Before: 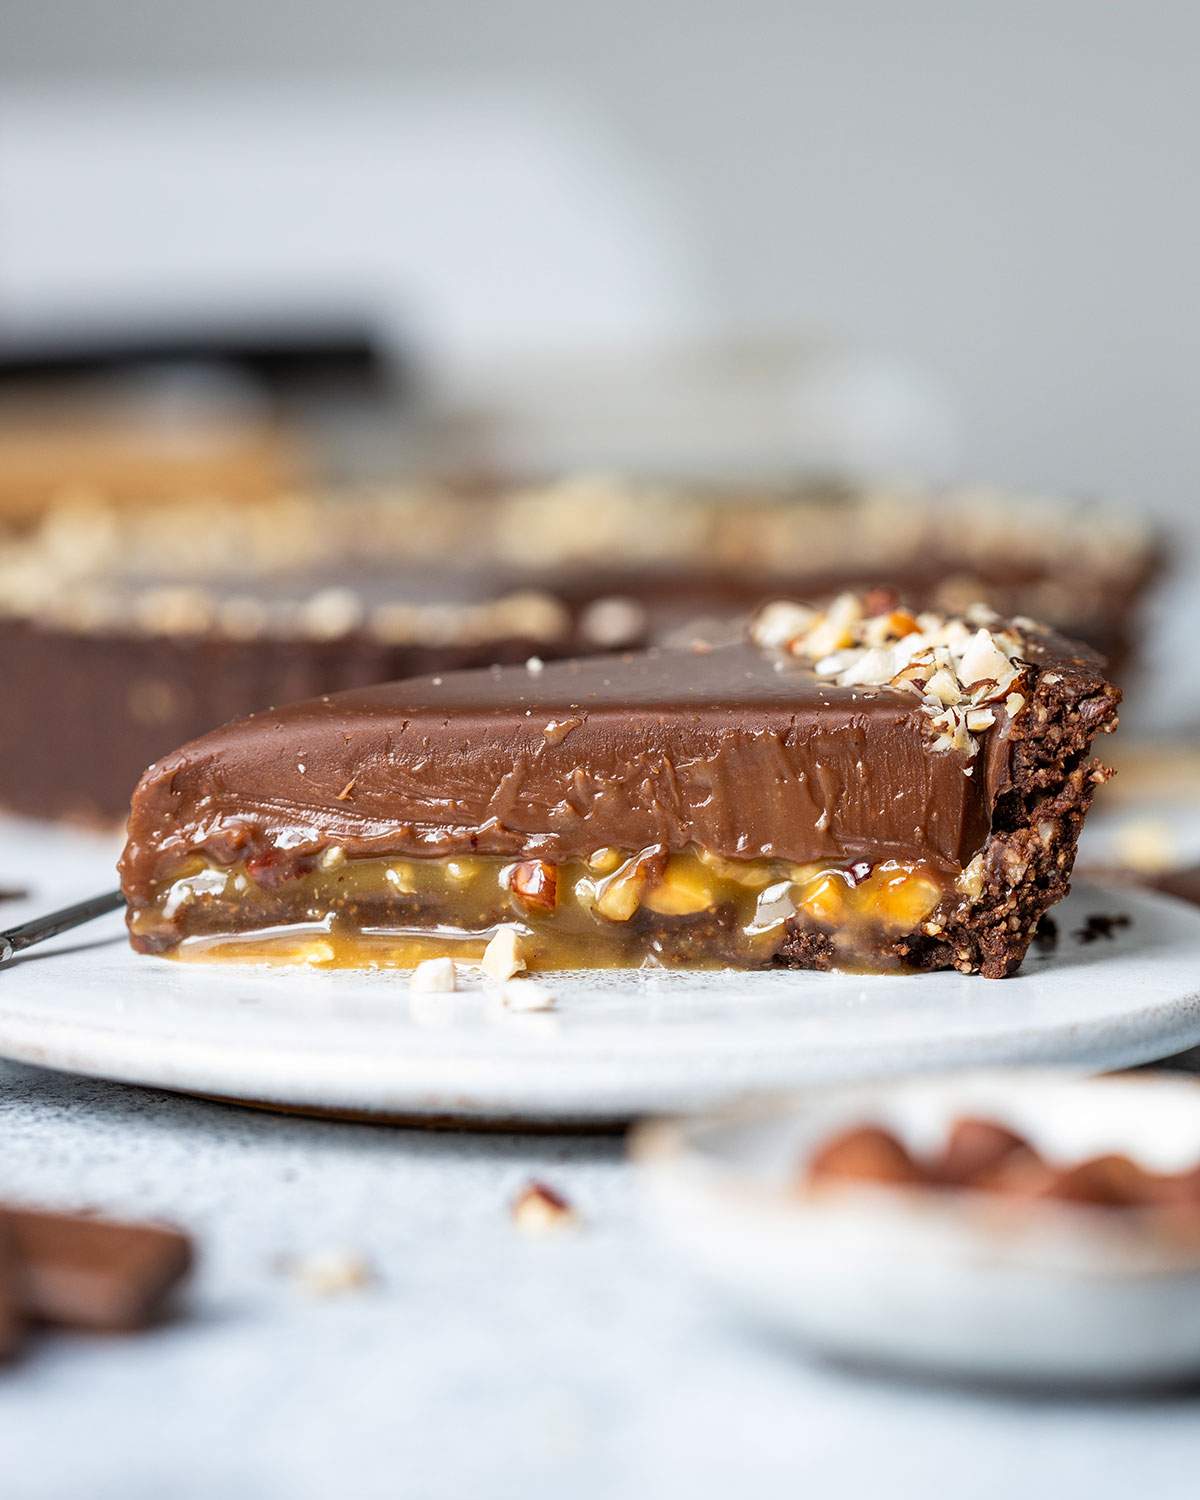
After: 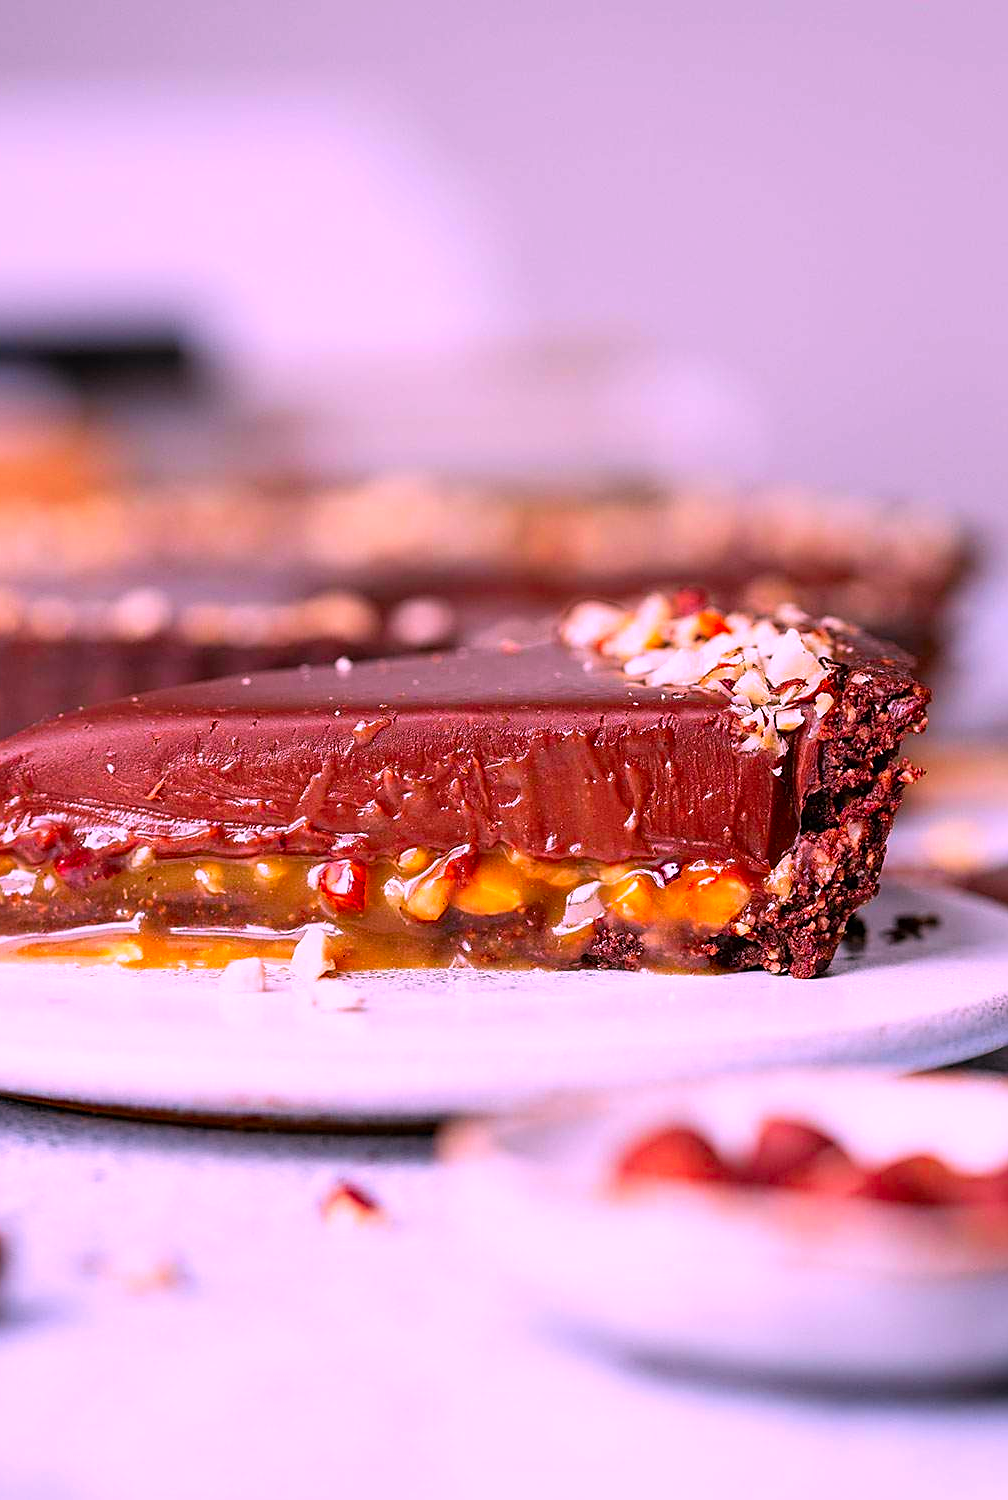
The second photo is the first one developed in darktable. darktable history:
crop: left 15.995%
color correction: highlights a* 19.3, highlights b* -11.87, saturation 1.69
sharpen: on, module defaults
